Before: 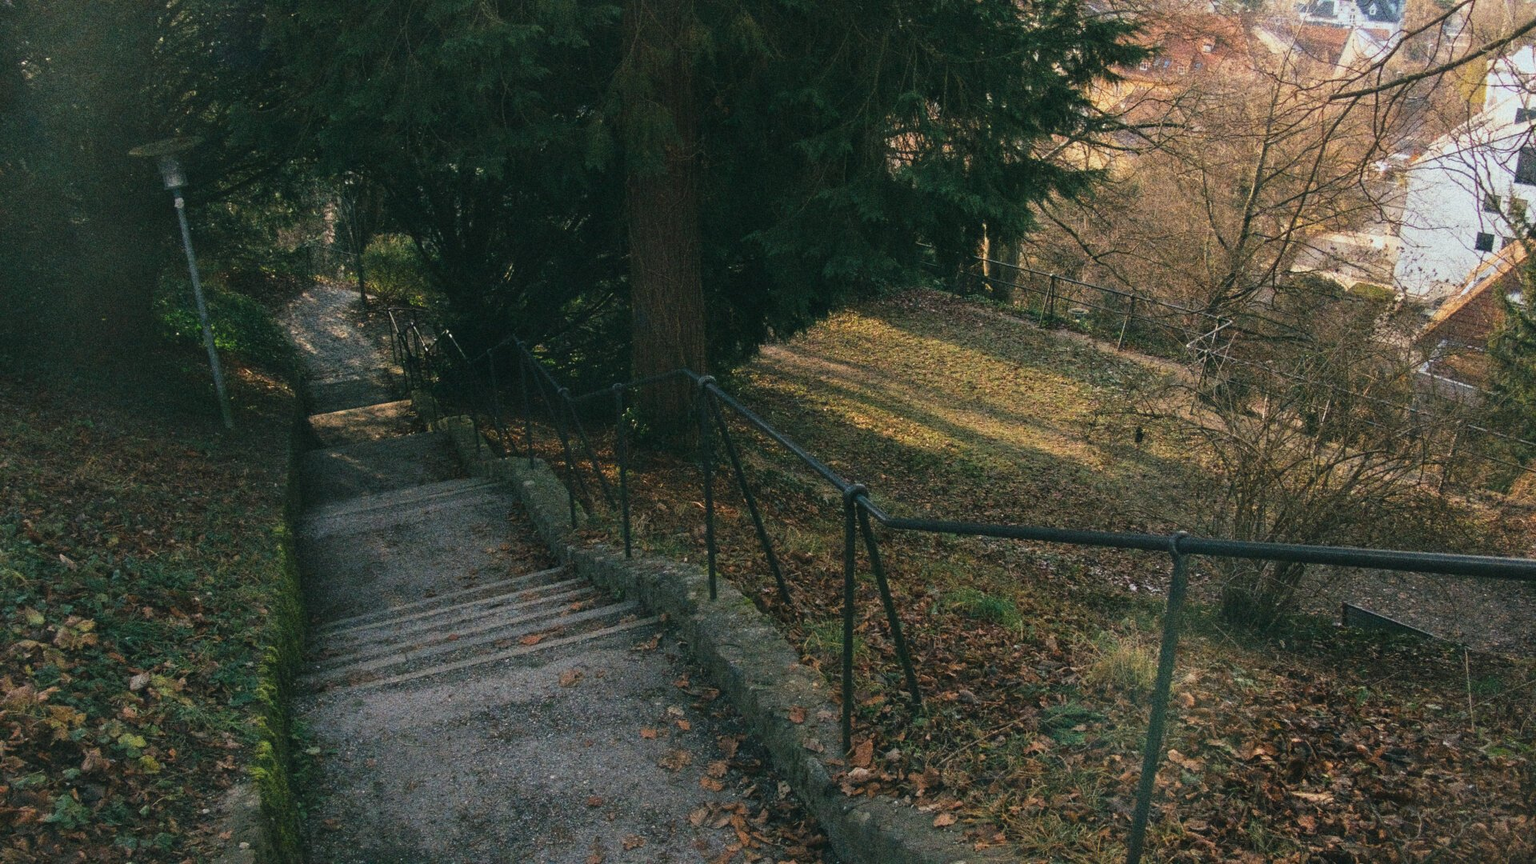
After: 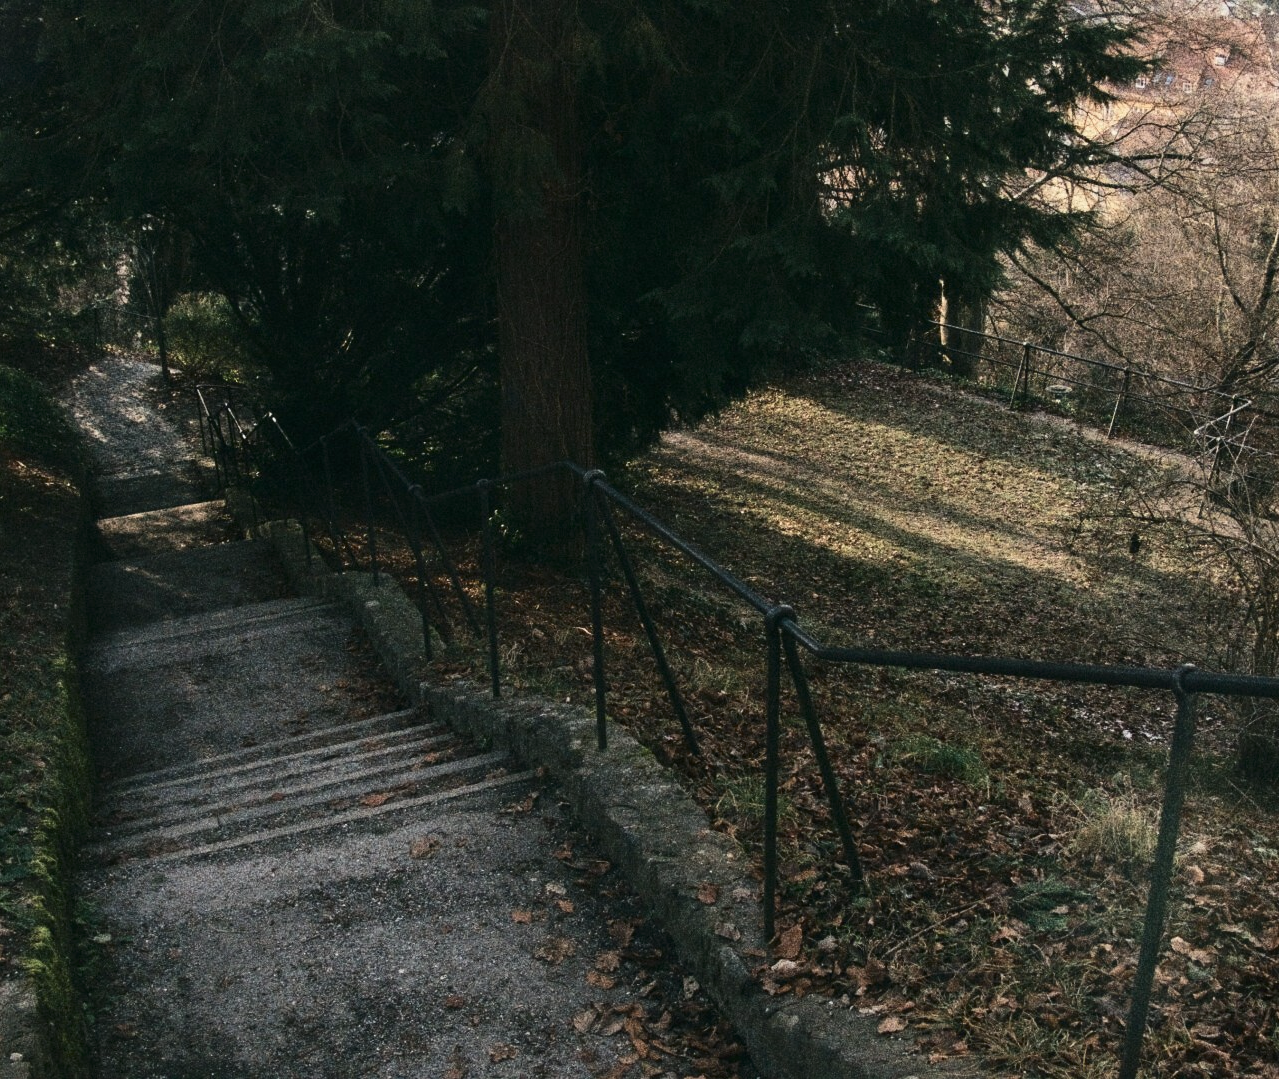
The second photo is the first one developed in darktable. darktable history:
contrast brightness saturation: contrast 0.25, saturation -0.31
crop and rotate: left 15.055%, right 18.278%
